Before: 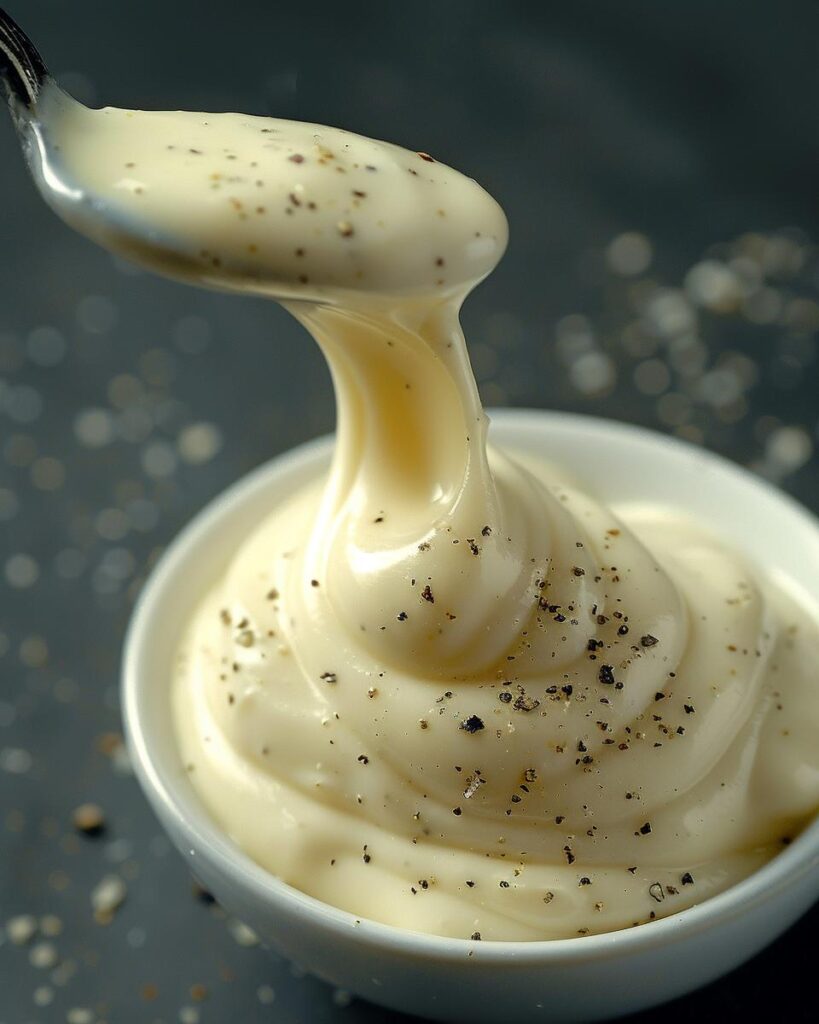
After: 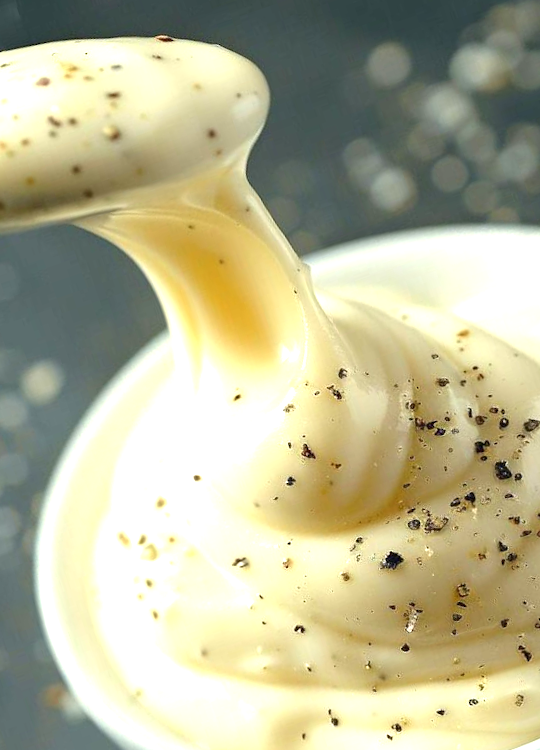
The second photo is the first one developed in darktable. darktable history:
exposure: black level correction 0, exposure 1.099 EV, compensate highlight preservation false
crop and rotate: angle 18.8°, left 6.716%, right 4.247%, bottom 1.115%
